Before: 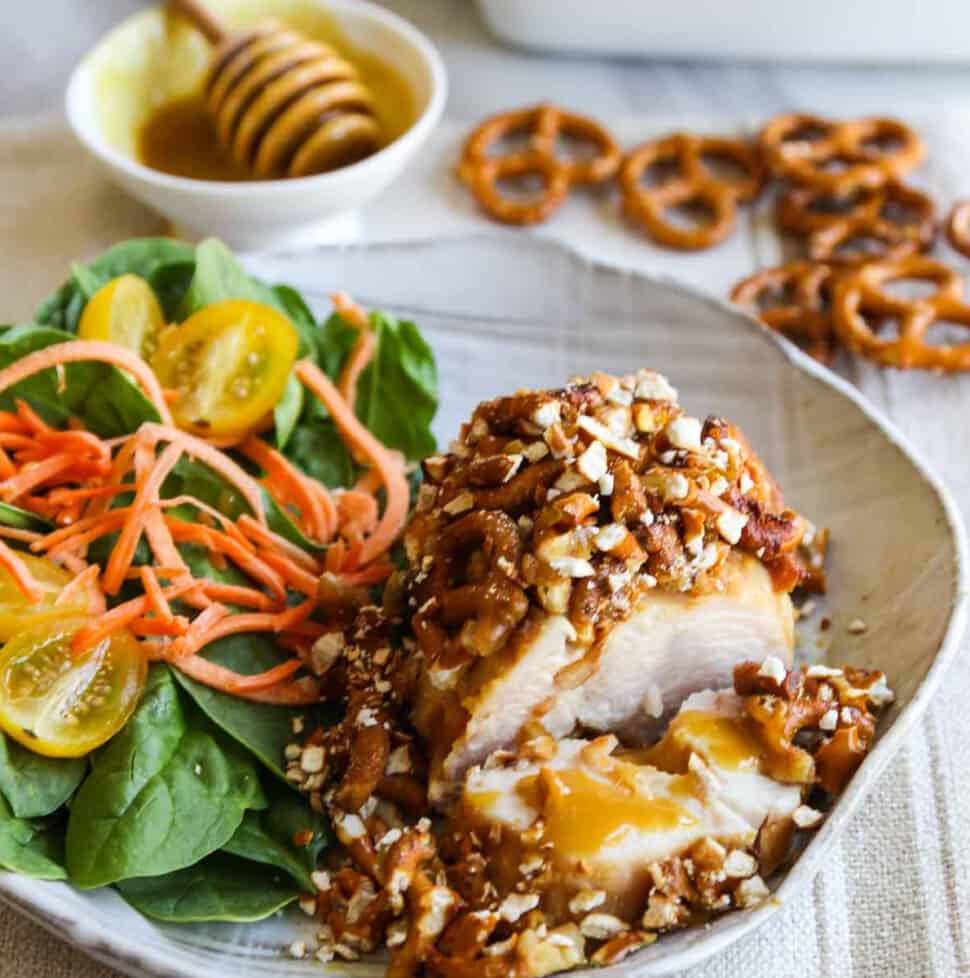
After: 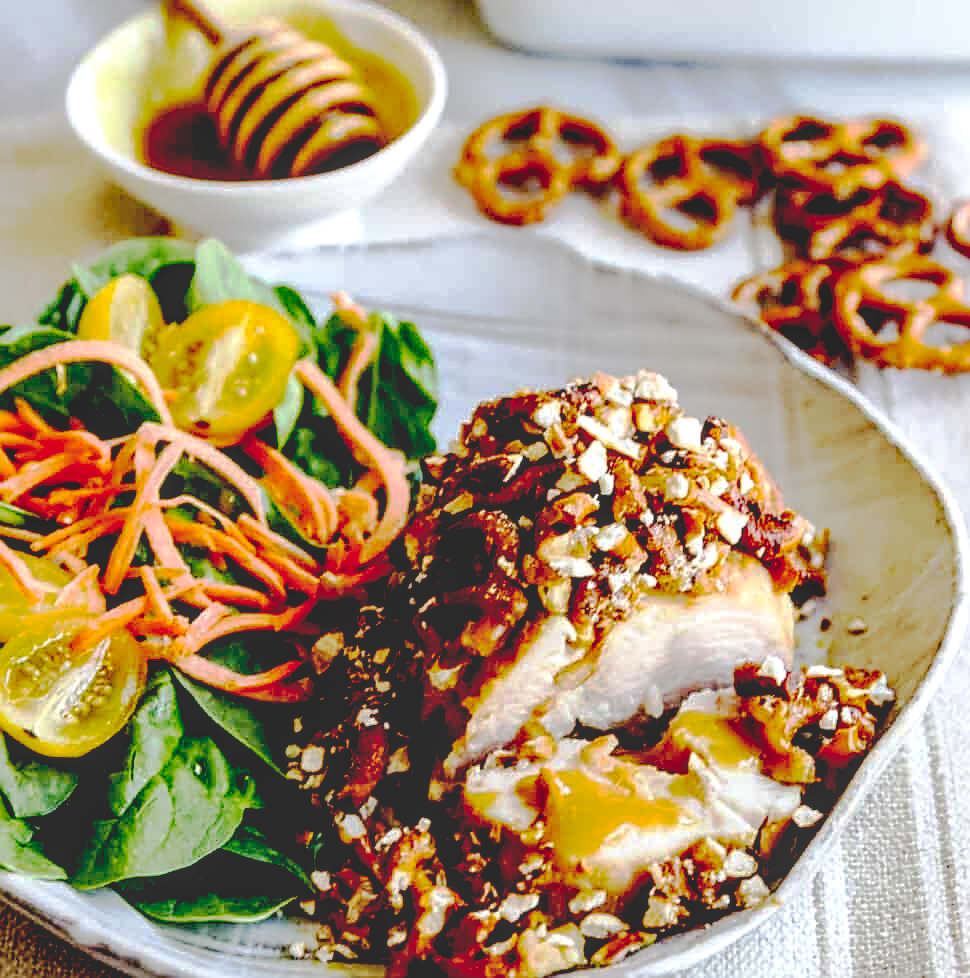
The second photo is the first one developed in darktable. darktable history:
local contrast: detail 130%
sharpen: on, module defaults
base curve: curves: ch0 [(0.065, 0.026) (0.236, 0.358) (0.53, 0.546) (0.777, 0.841) (0.924, 0.992)], preserve colors none
